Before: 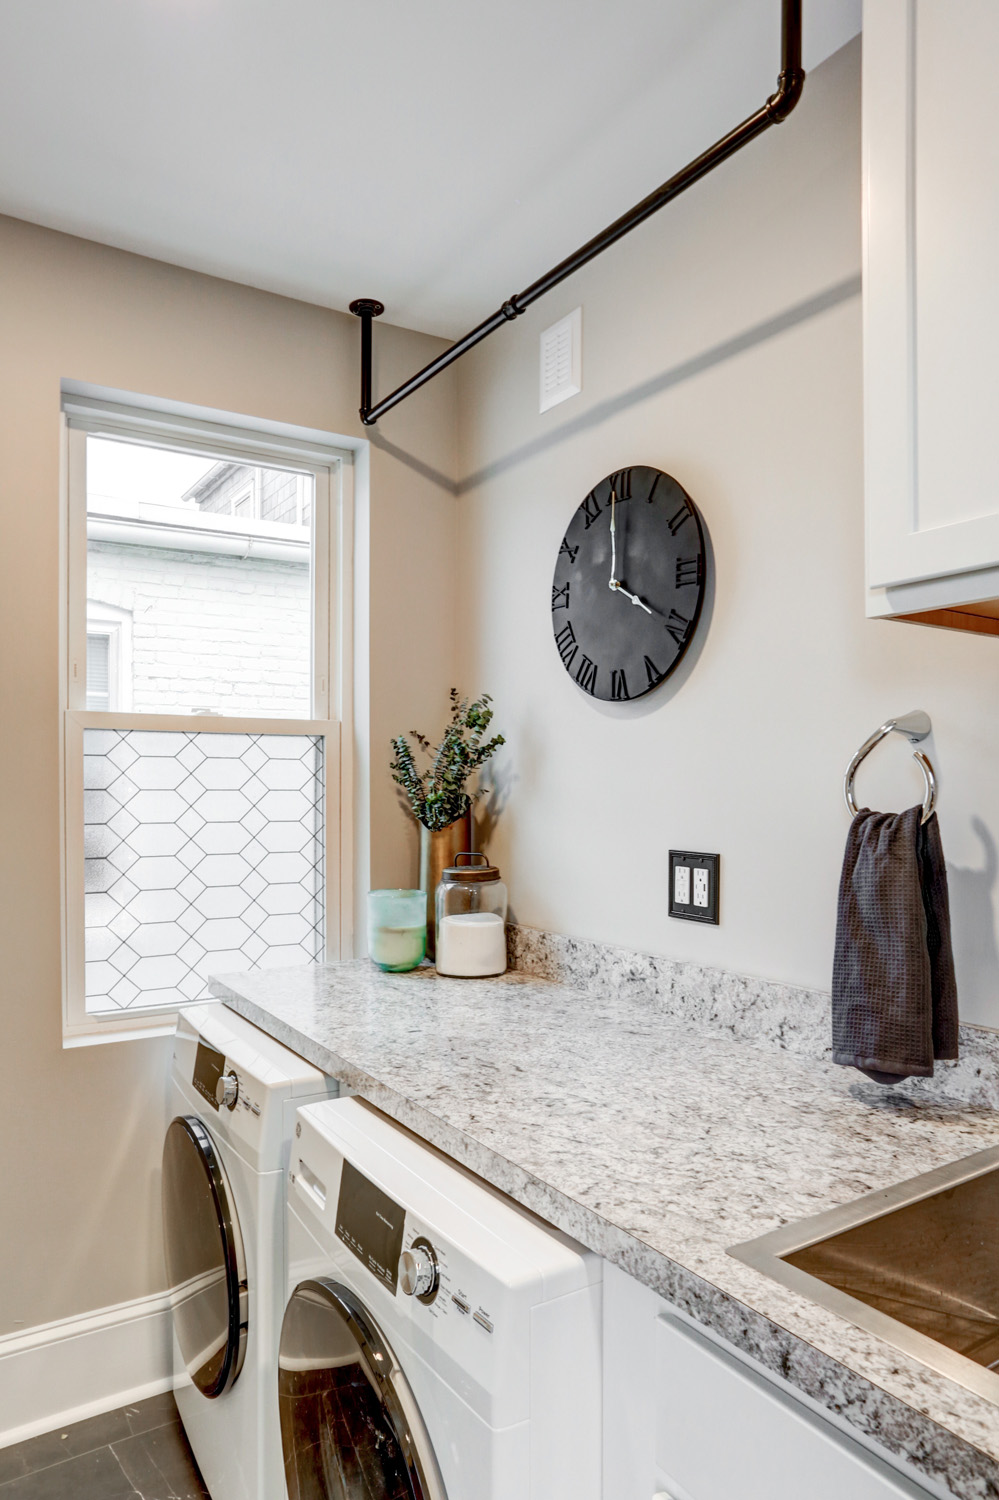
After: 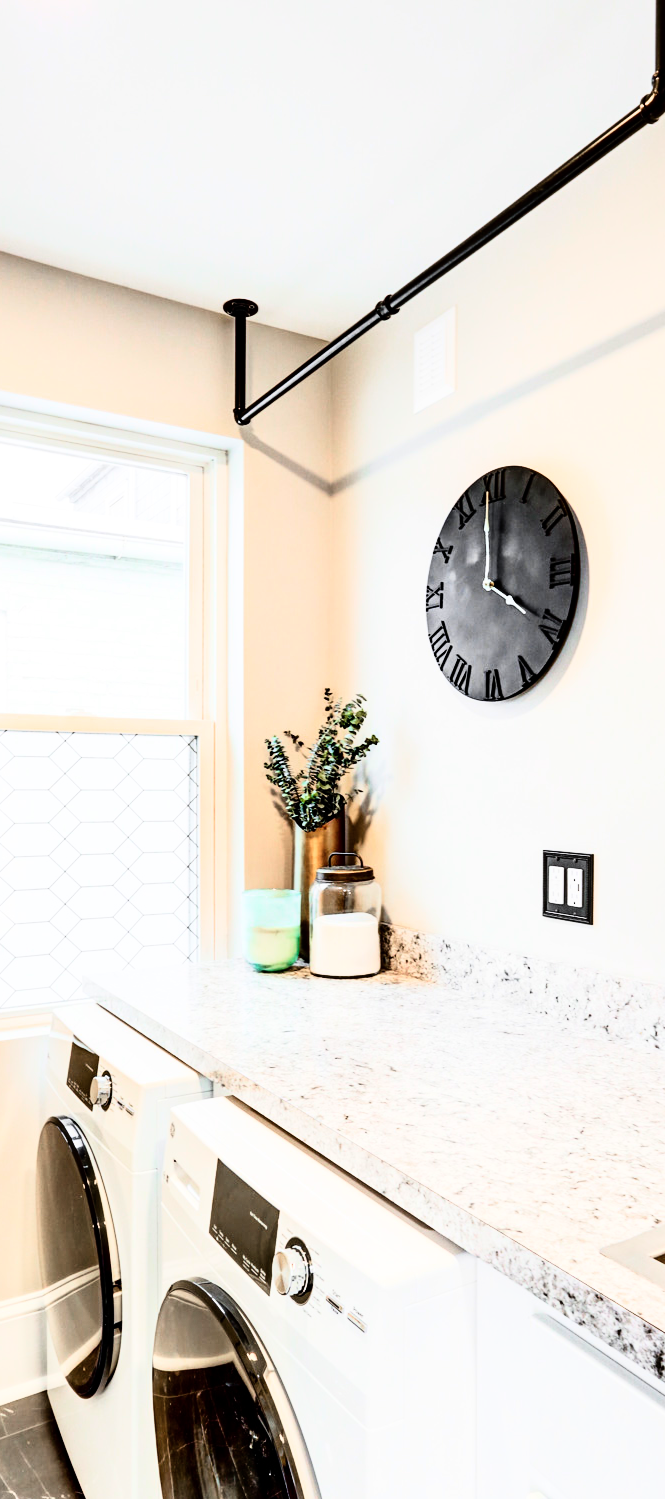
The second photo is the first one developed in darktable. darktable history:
crop and rotate: left 12.673%, right 20.66%
rgb curve: curves: ch0 [(0, 0) (0.21, 0.15) (0.24, 0.21) (0.5, 0.75) (0.75, 0.96) (0.89, 0.99) (1, 1)]; ch1 [(0, 0.02) (0.21, 0.13) (0.25, 0.2) (0.5, 0.67) (0.75, 0.9) (0.89, 0.97) (1, 1)]; ch2 [(0, 0.02) (0.21, 0.13) (0.25, 0.2) (0.5, 0.67) (0.75, 0.9) (0.89, 0.97) (1, 1)], compensate middle gray true
